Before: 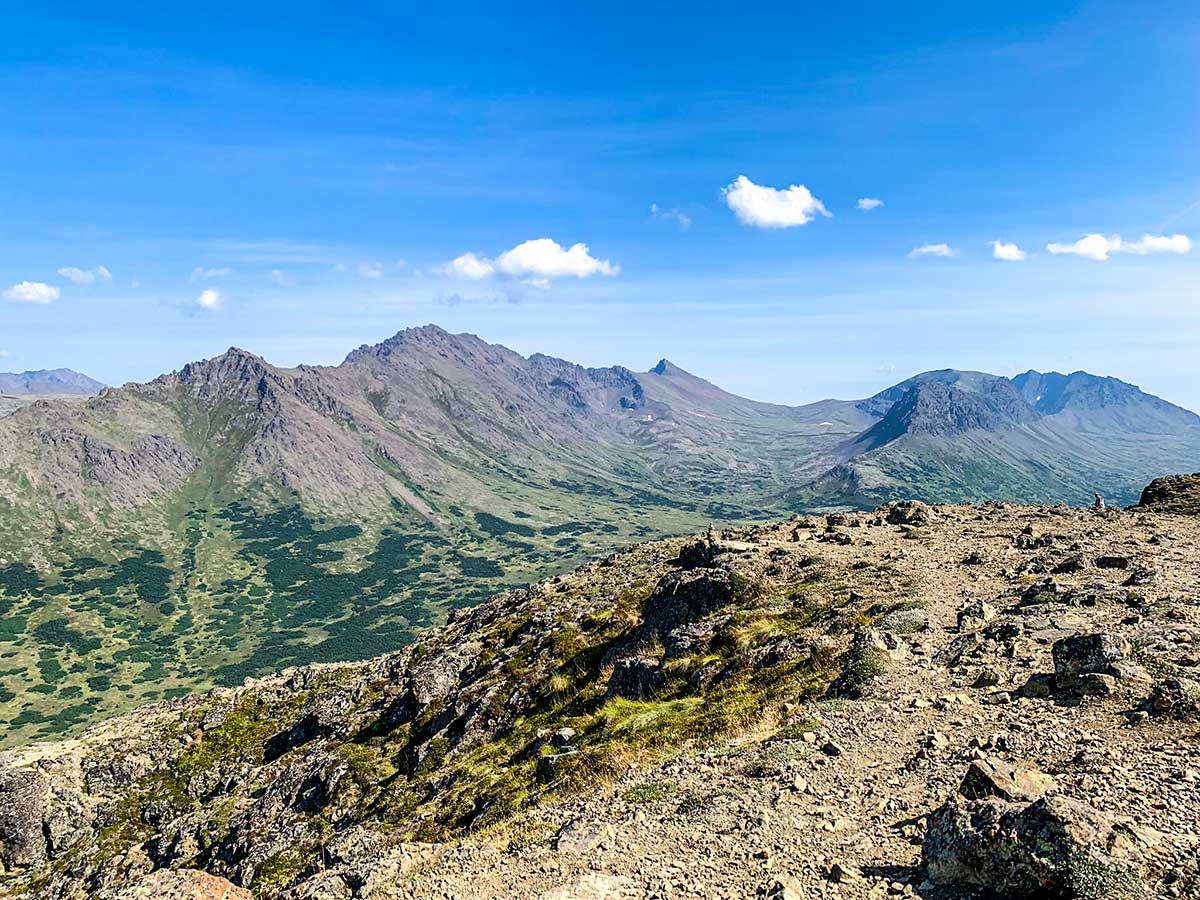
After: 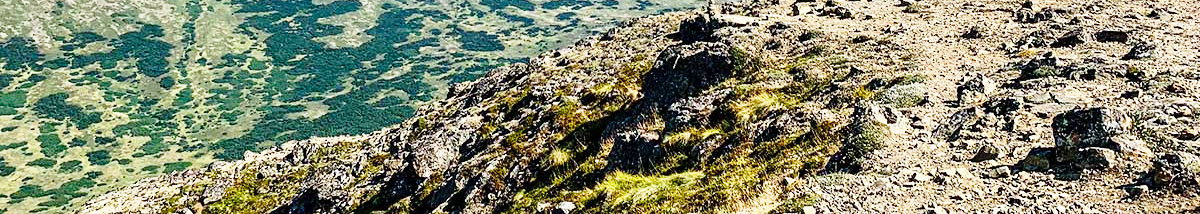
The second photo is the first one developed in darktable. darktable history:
crop and rotate: top 58.518%, bottom 17.69%
base curve: curves: ch0 [(0, 0) (0.028, 0.03) (0.121, 0.232) (0.46, 0.748) (0.859, 0.968) (1, 1)], preserve colors none
